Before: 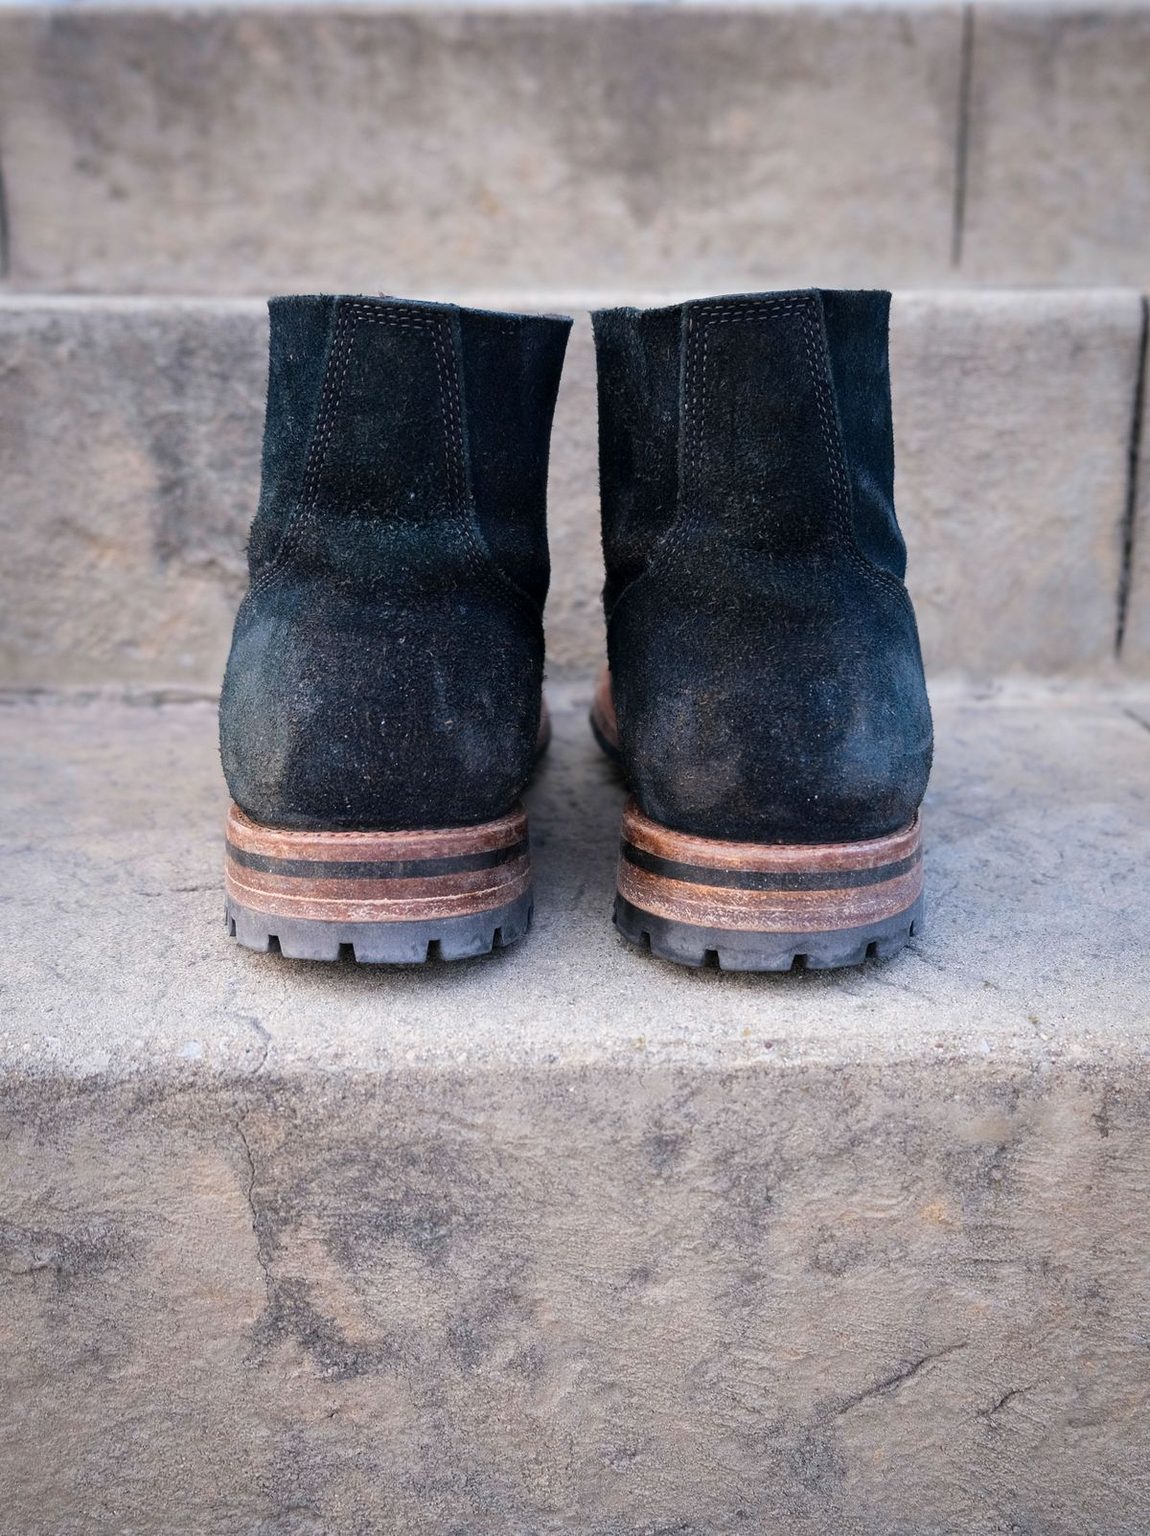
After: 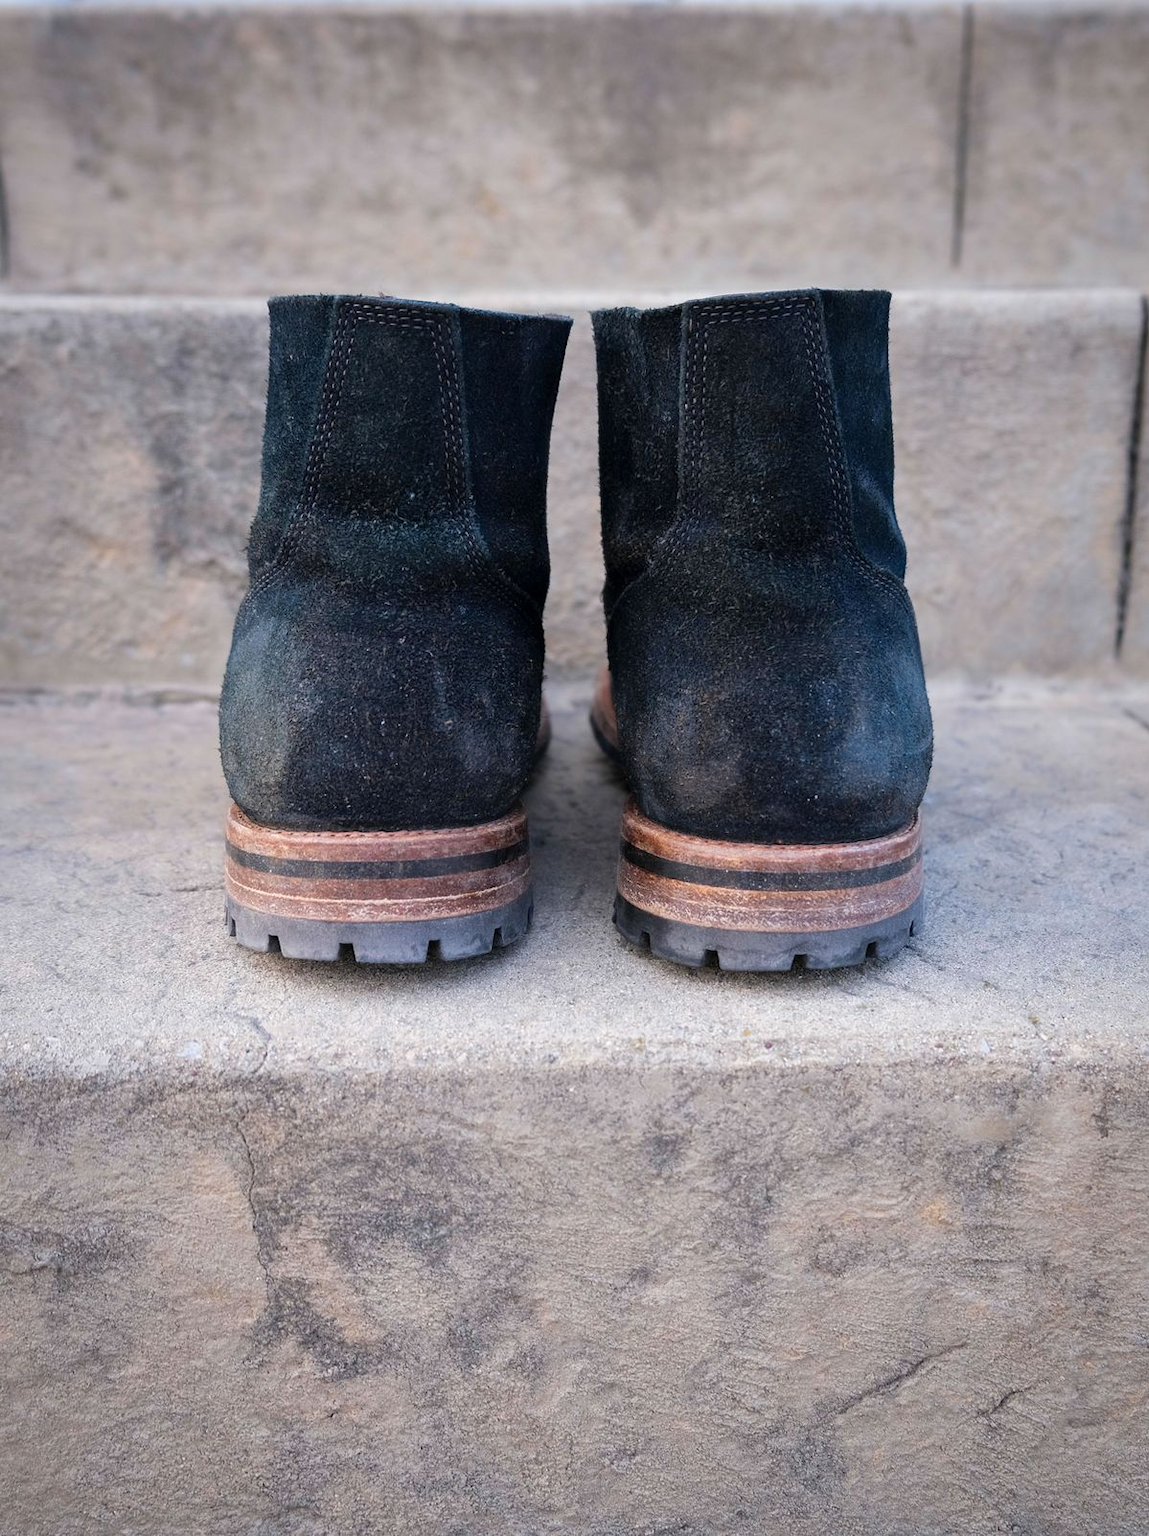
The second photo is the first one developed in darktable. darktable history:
shadows and highlights: shadows 25.29, highlights -25.21
